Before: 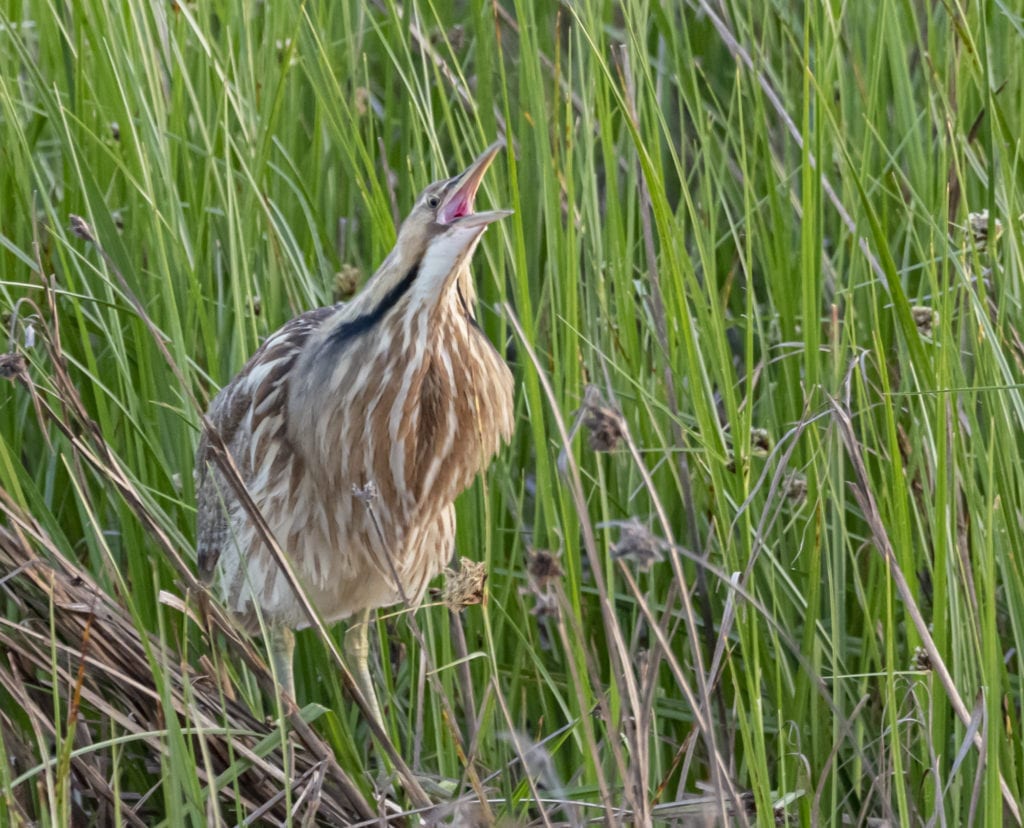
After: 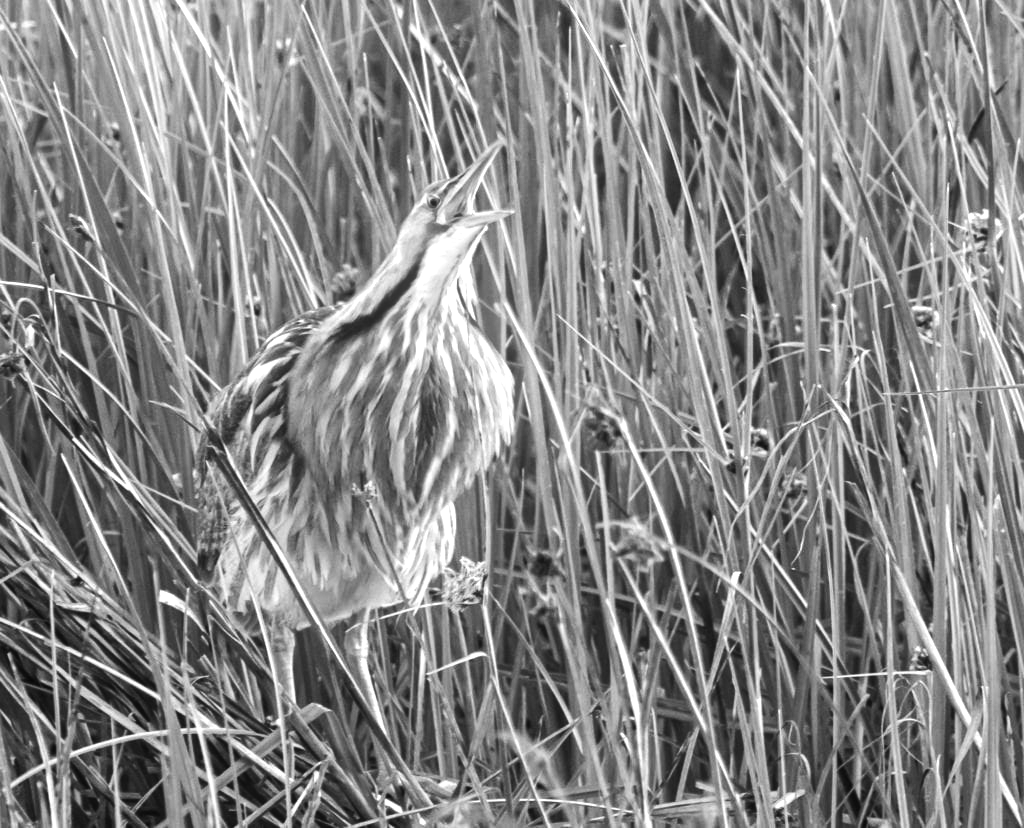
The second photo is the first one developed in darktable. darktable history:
bloom: size 9%, threshold 100%, strength 7%
tone equalizer: -8 EV -1.08 EV, -7 EV -1.01 EV, -6 EV -0.867 EV, -5 EV -0.578 EV, -3 EV 0.578 EV, -2 EV 0.867 EV, -1 EV 1.01 EV, +0 EV 1.08 EV, edges refinement/feathering 500, mask exposure compensation -1.57 EV, preserve details no
monochrome: a 1.94, b -0.638
